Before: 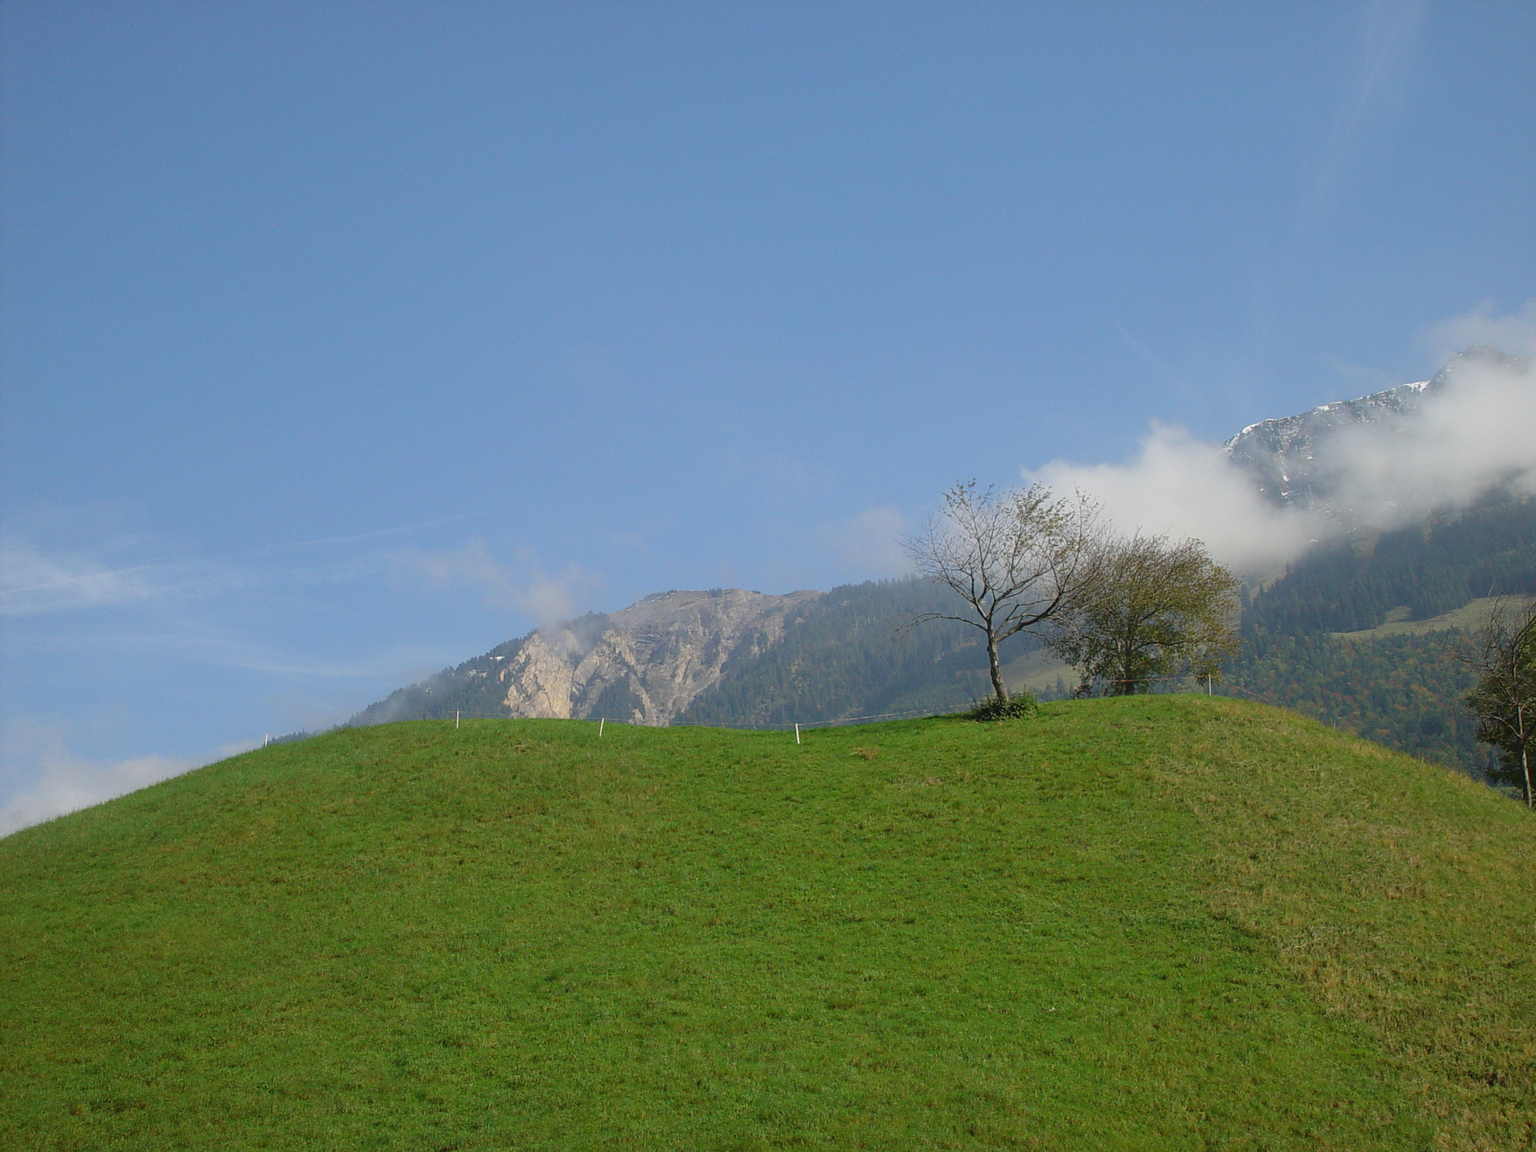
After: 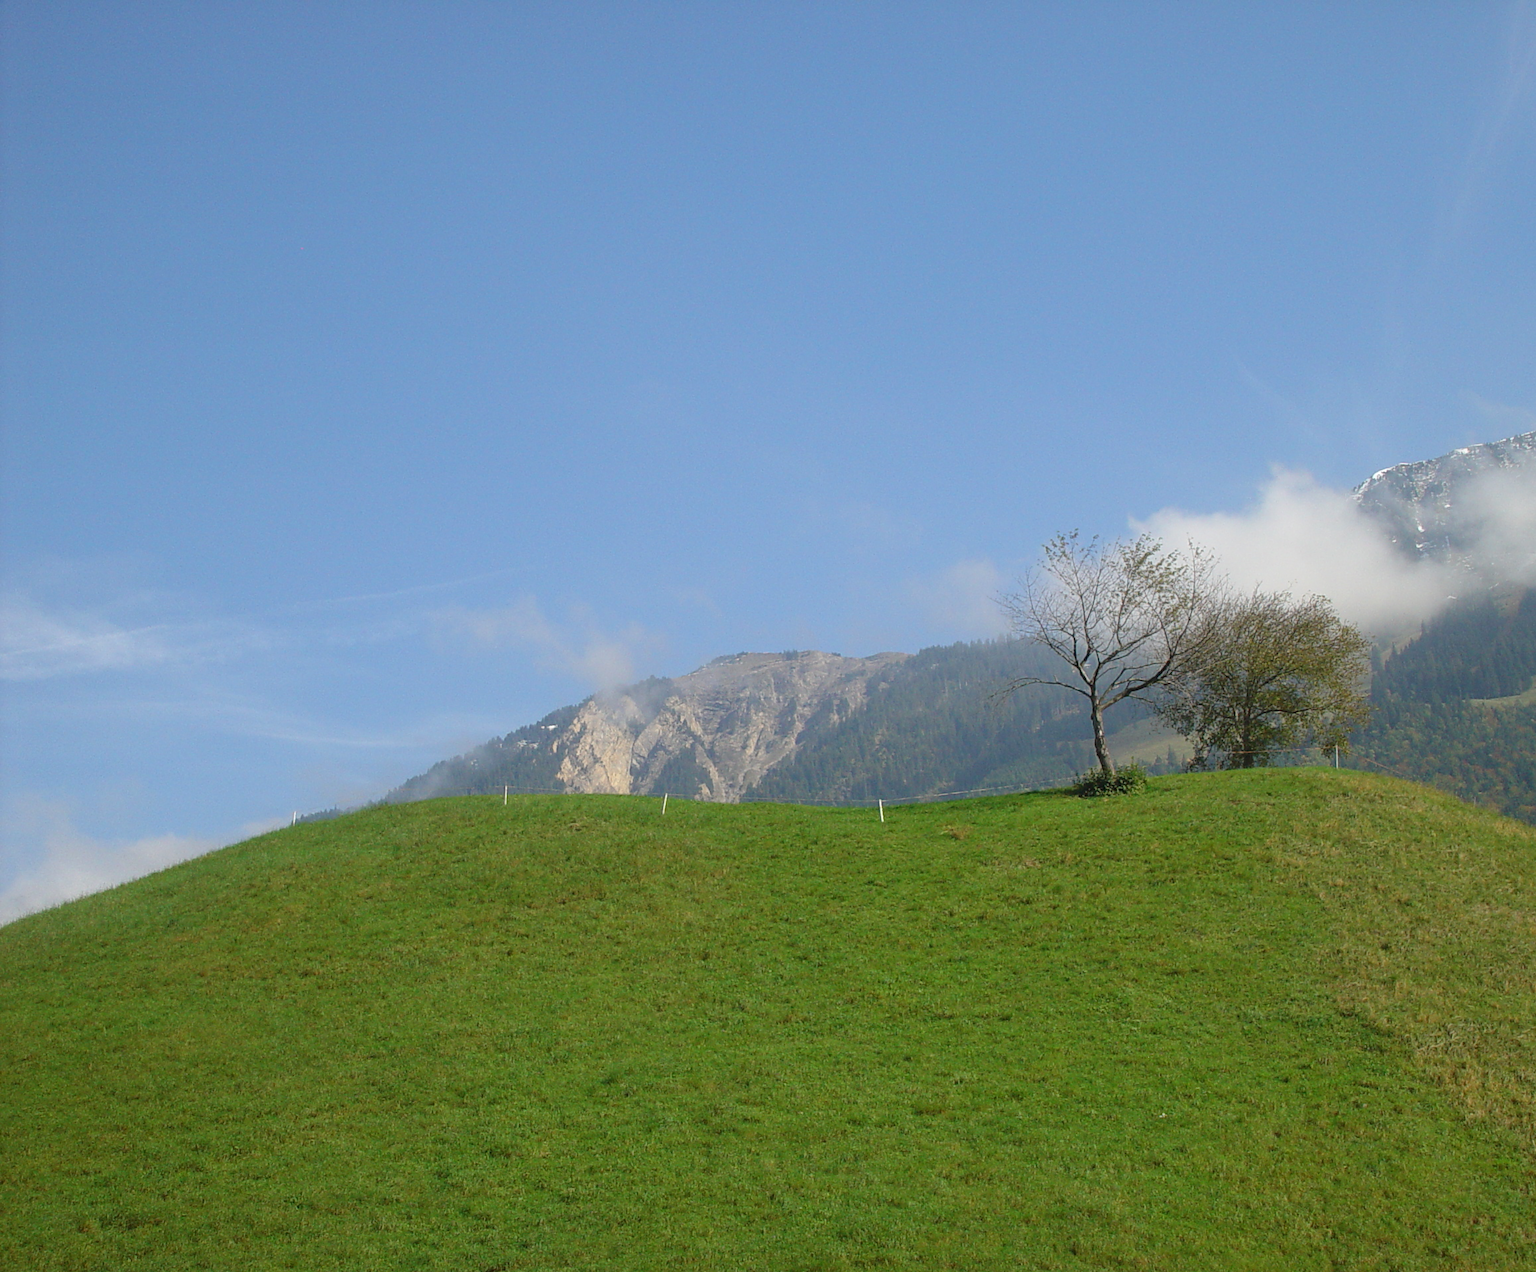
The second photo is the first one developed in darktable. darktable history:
exposure: exposure 0.203 EV, compensate exposure bias true, compensate highlight preservation false
crop: right 9.476%, bottom 0.037%
